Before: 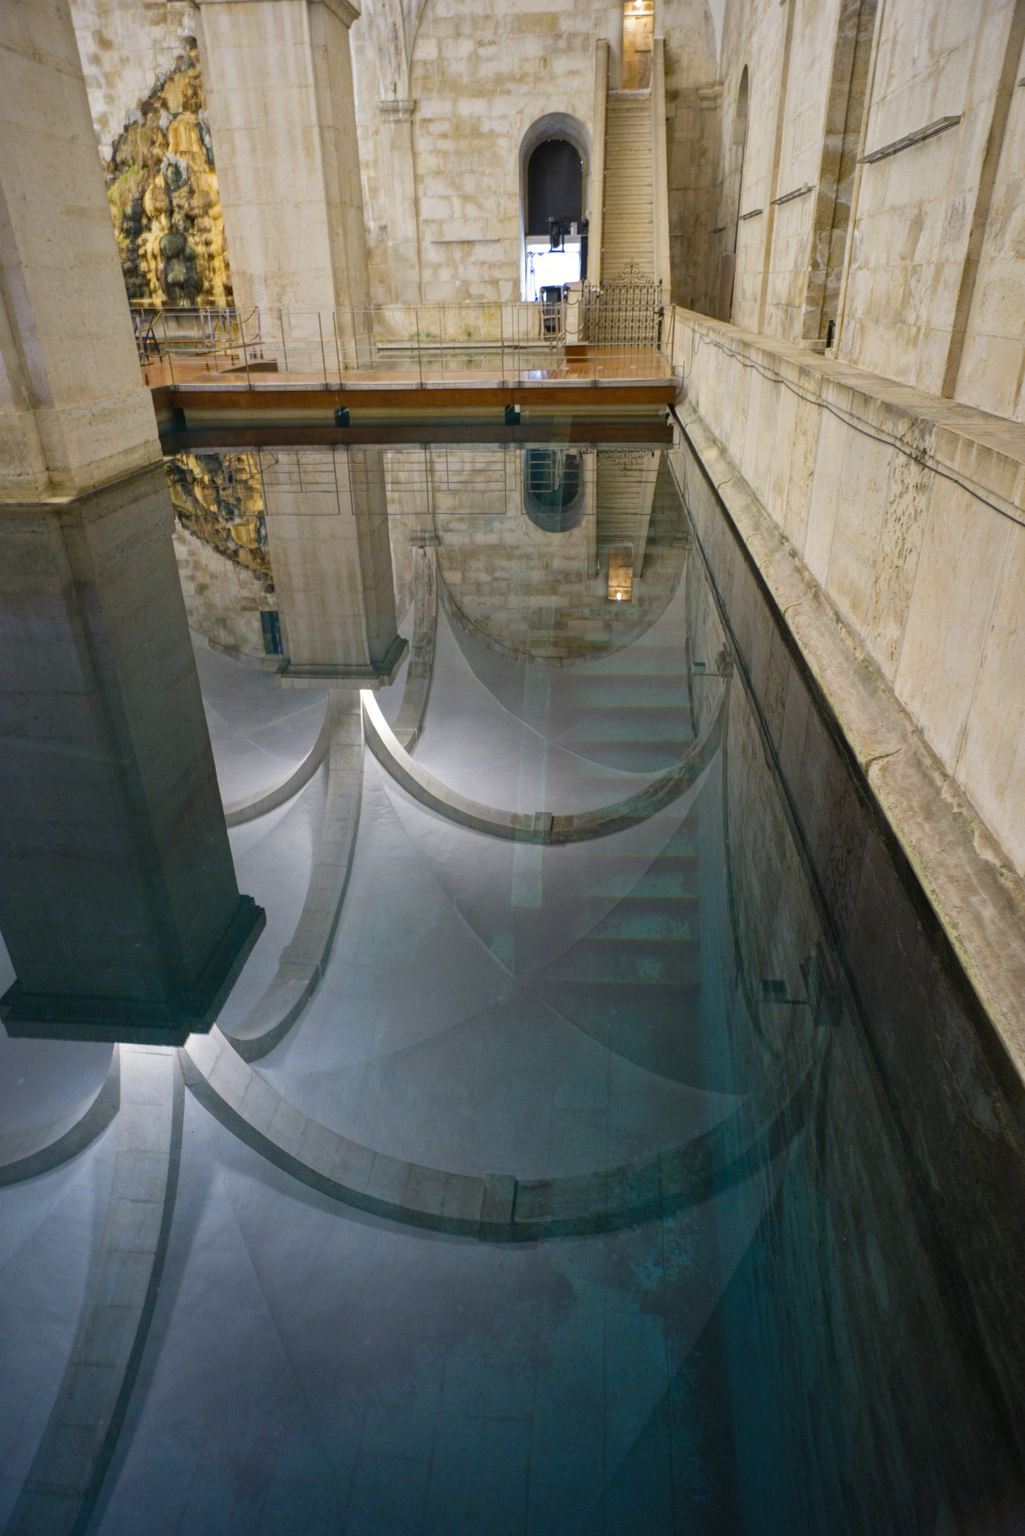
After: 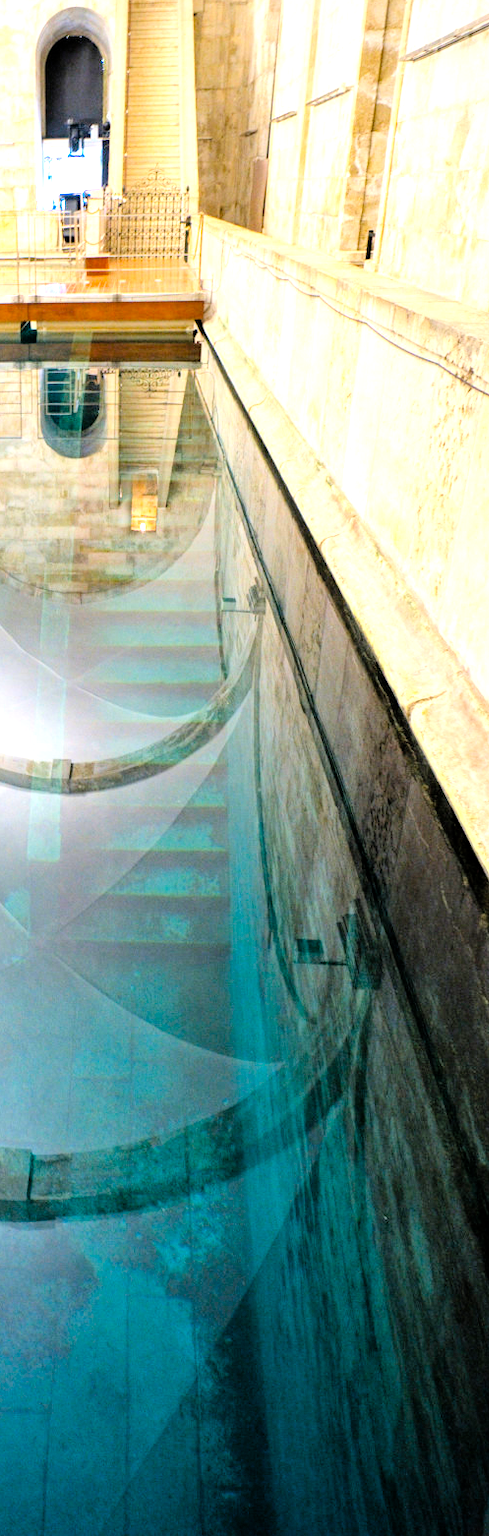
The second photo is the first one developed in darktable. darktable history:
crop: left 47.442%, top 6.939%, right 8.024%
exposure: black level correction 0, exposure 1.179 EV, compensate highlight preservation false
levels: levels [0, 0.374, 0.749]
filmic rgb: middle gray luminance 17.82%, black relative exposure -7.54 EV, white relative exposure 8.48 EV, target black luminance 0%, hardness 2.23, latitude 18.89%, contrast 0.892, highlights saturation mix 4.51%, shadows ↔ highlights balance 10.73%, color science v6 (2022), iterations of high-quality reconstruction 0
tone equalizer: mask exposure compensation -0.492 EV
